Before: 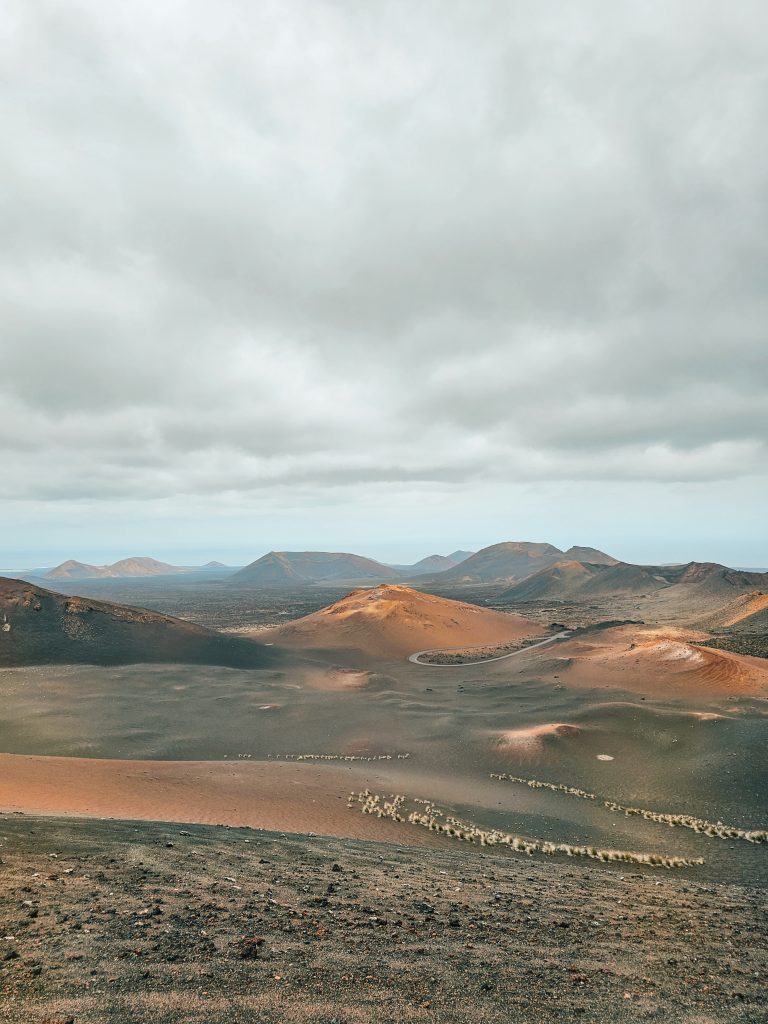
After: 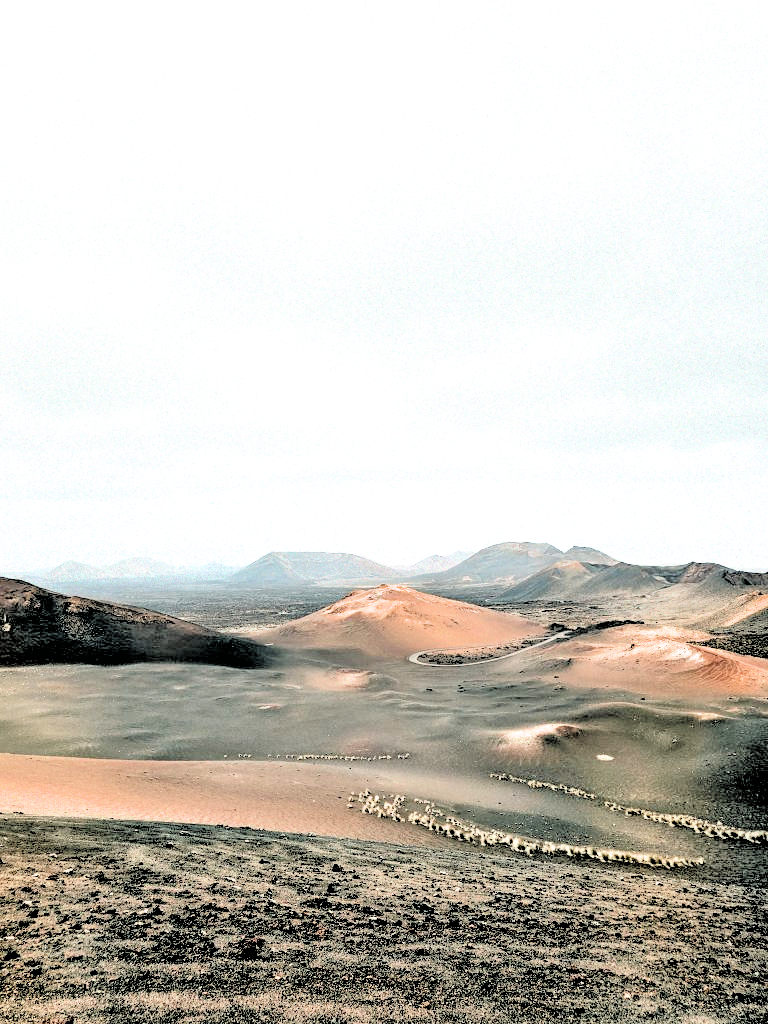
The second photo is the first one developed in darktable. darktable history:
filmic rgb: black relative exposure -1 EV, white relative exposure 2.05 EV, hardness 1.52, contrast 2.25, enable highlight reconstruction true
rgb levels: levels [[0.027, 0.429, 0.996], [0, 0.5, 1], [0, 0.5, 1]]
